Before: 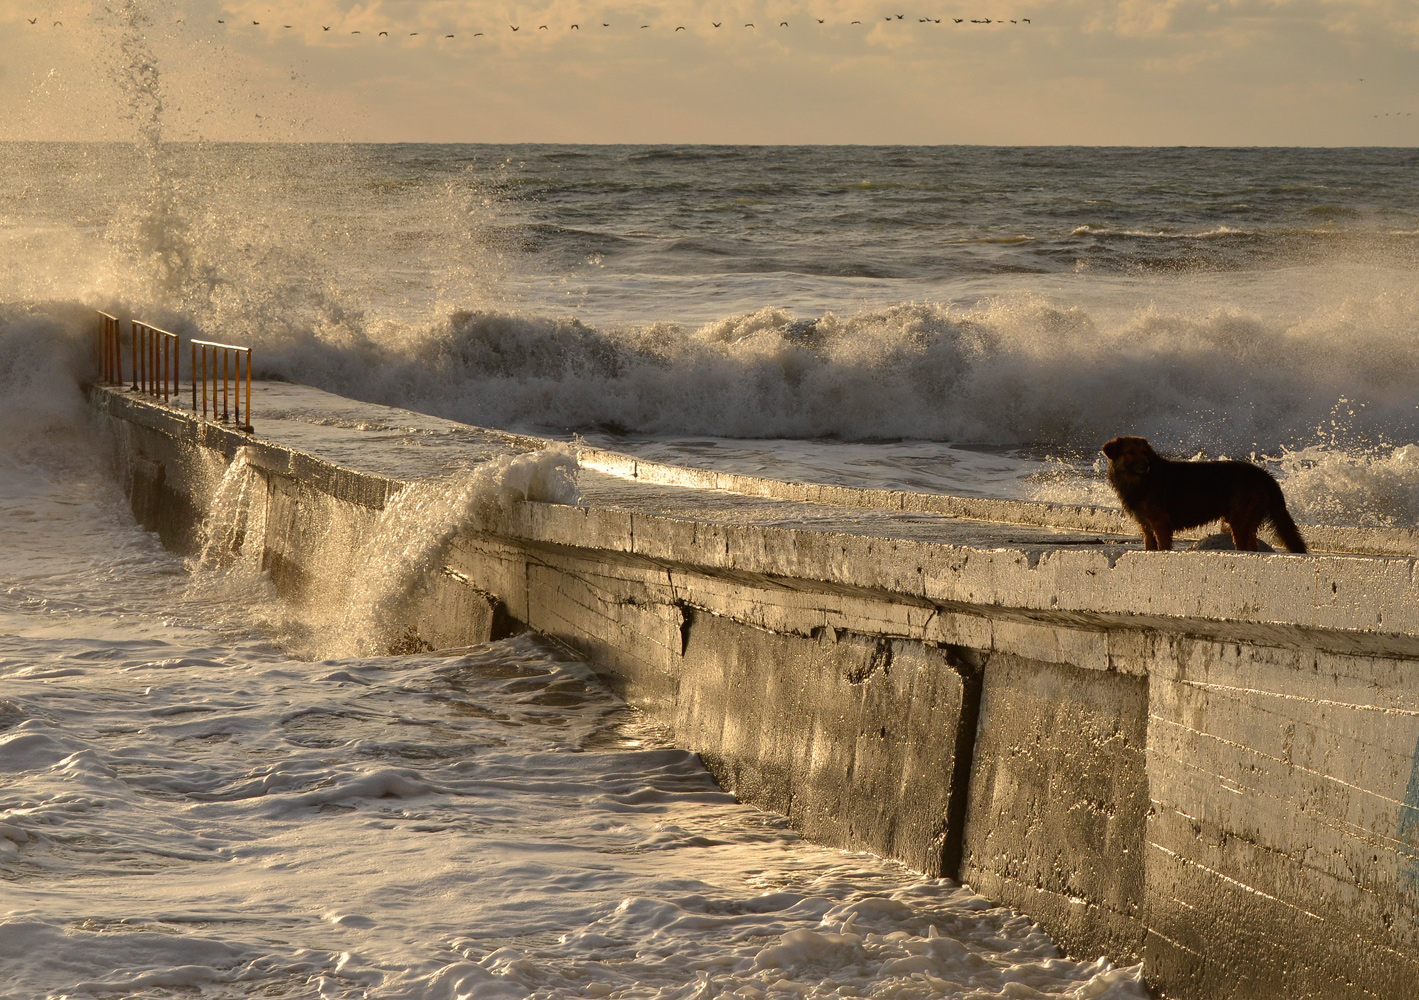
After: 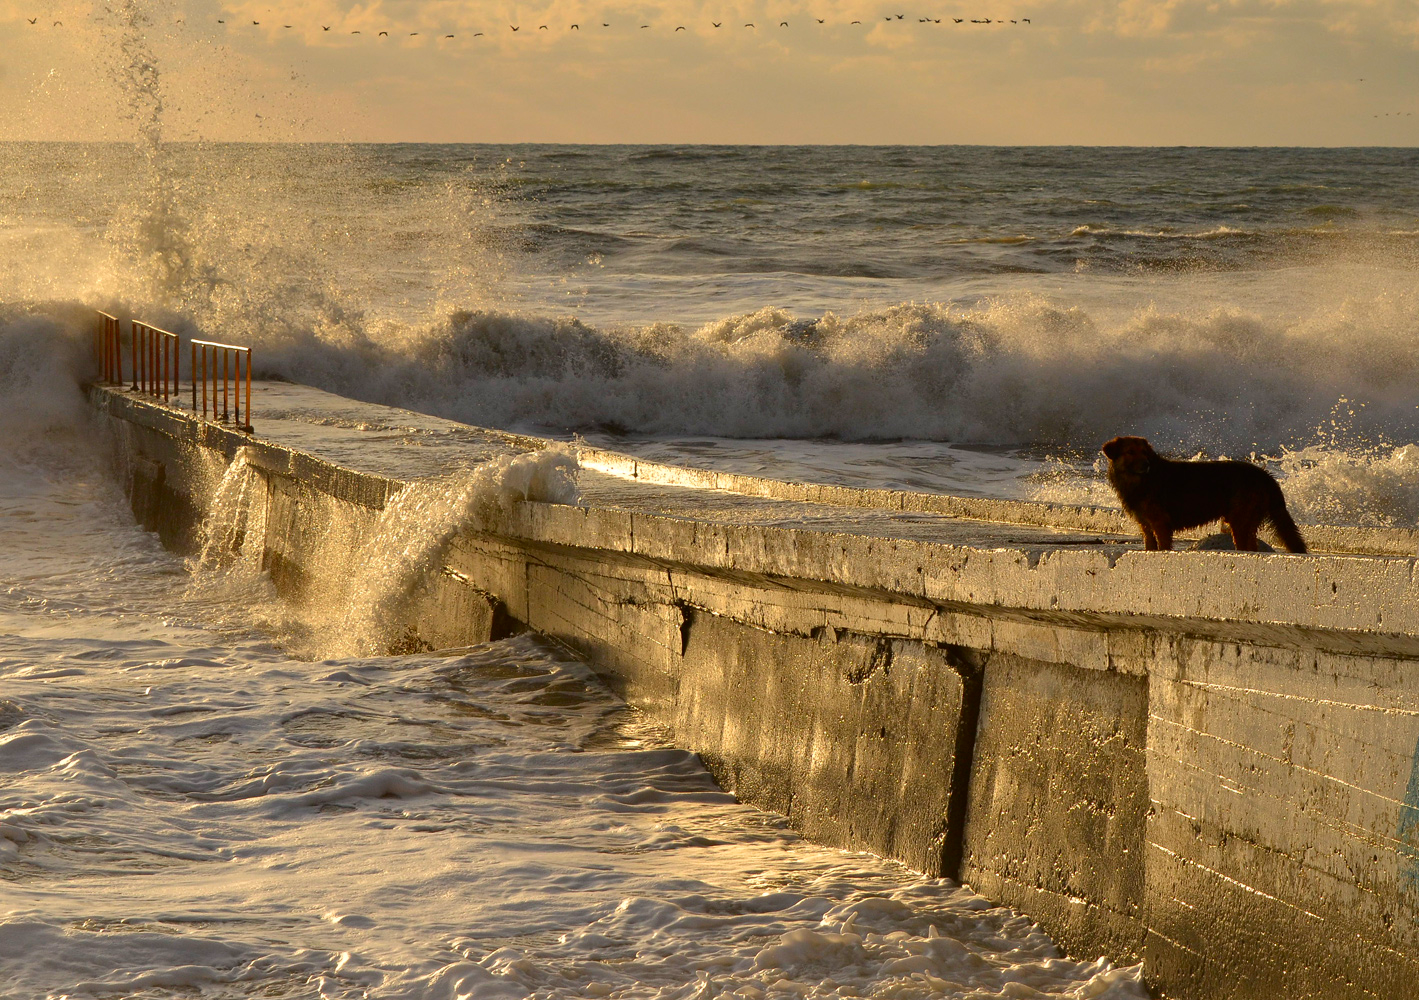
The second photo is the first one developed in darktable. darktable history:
shadows and highlights: shadows 0, highlights 40
contrast brightness saturation: brightness -0.02, saturation 0.35
exposure: compensate highlight preservation false
